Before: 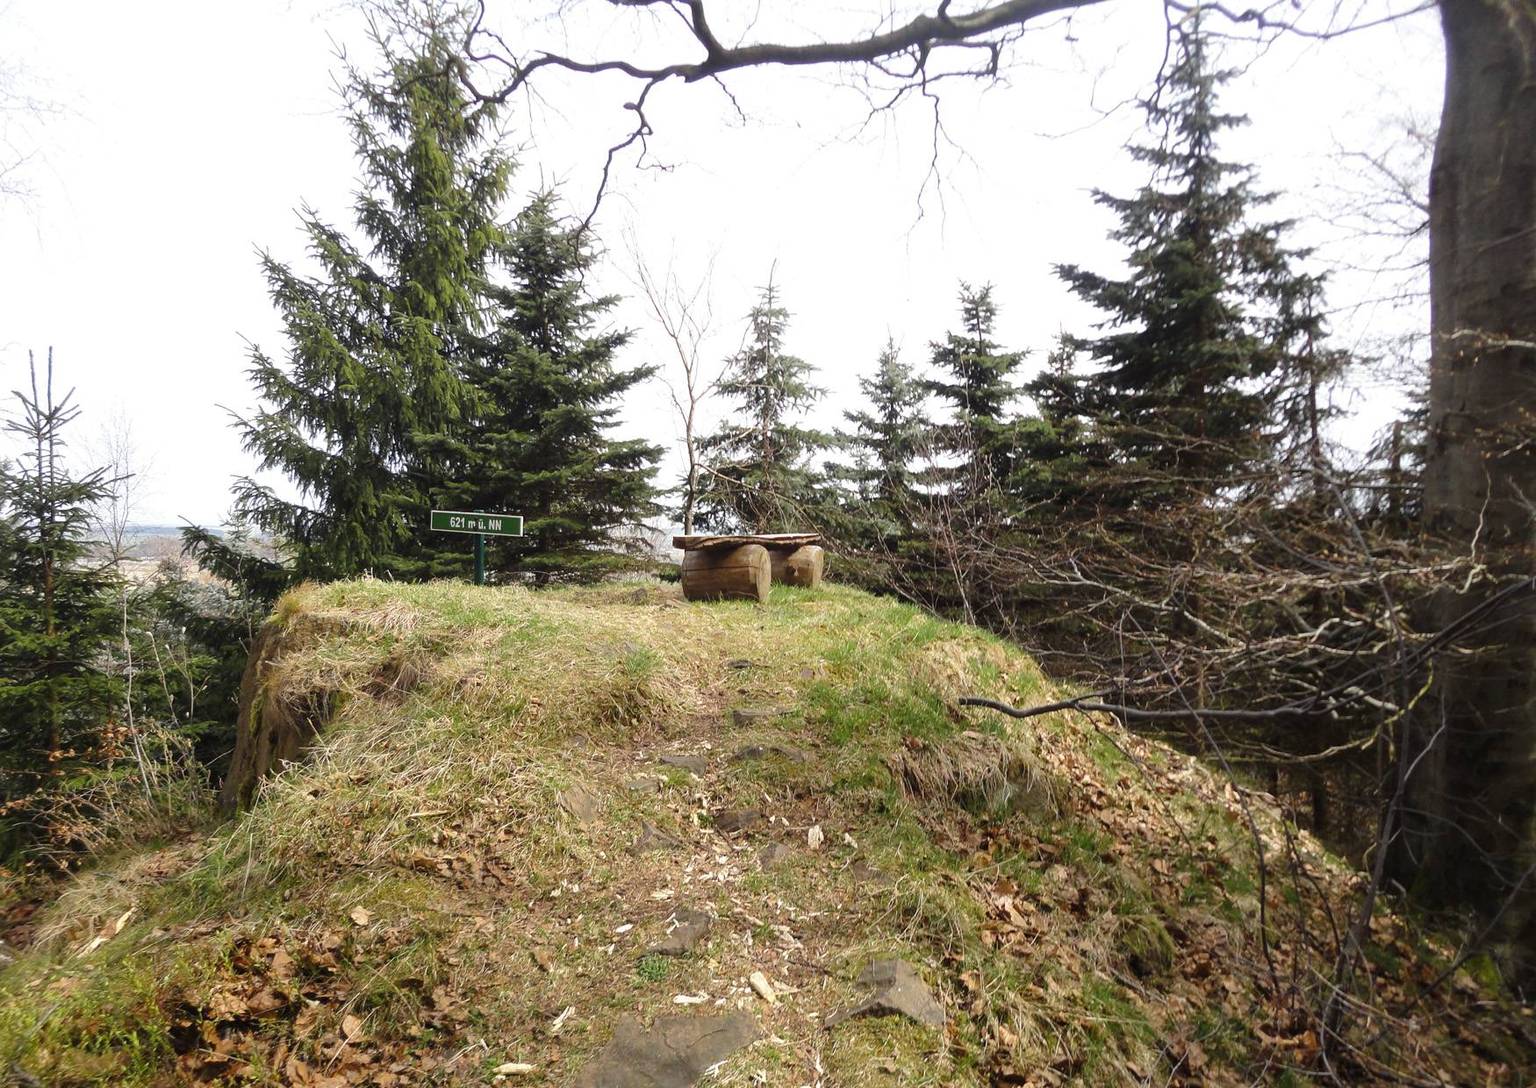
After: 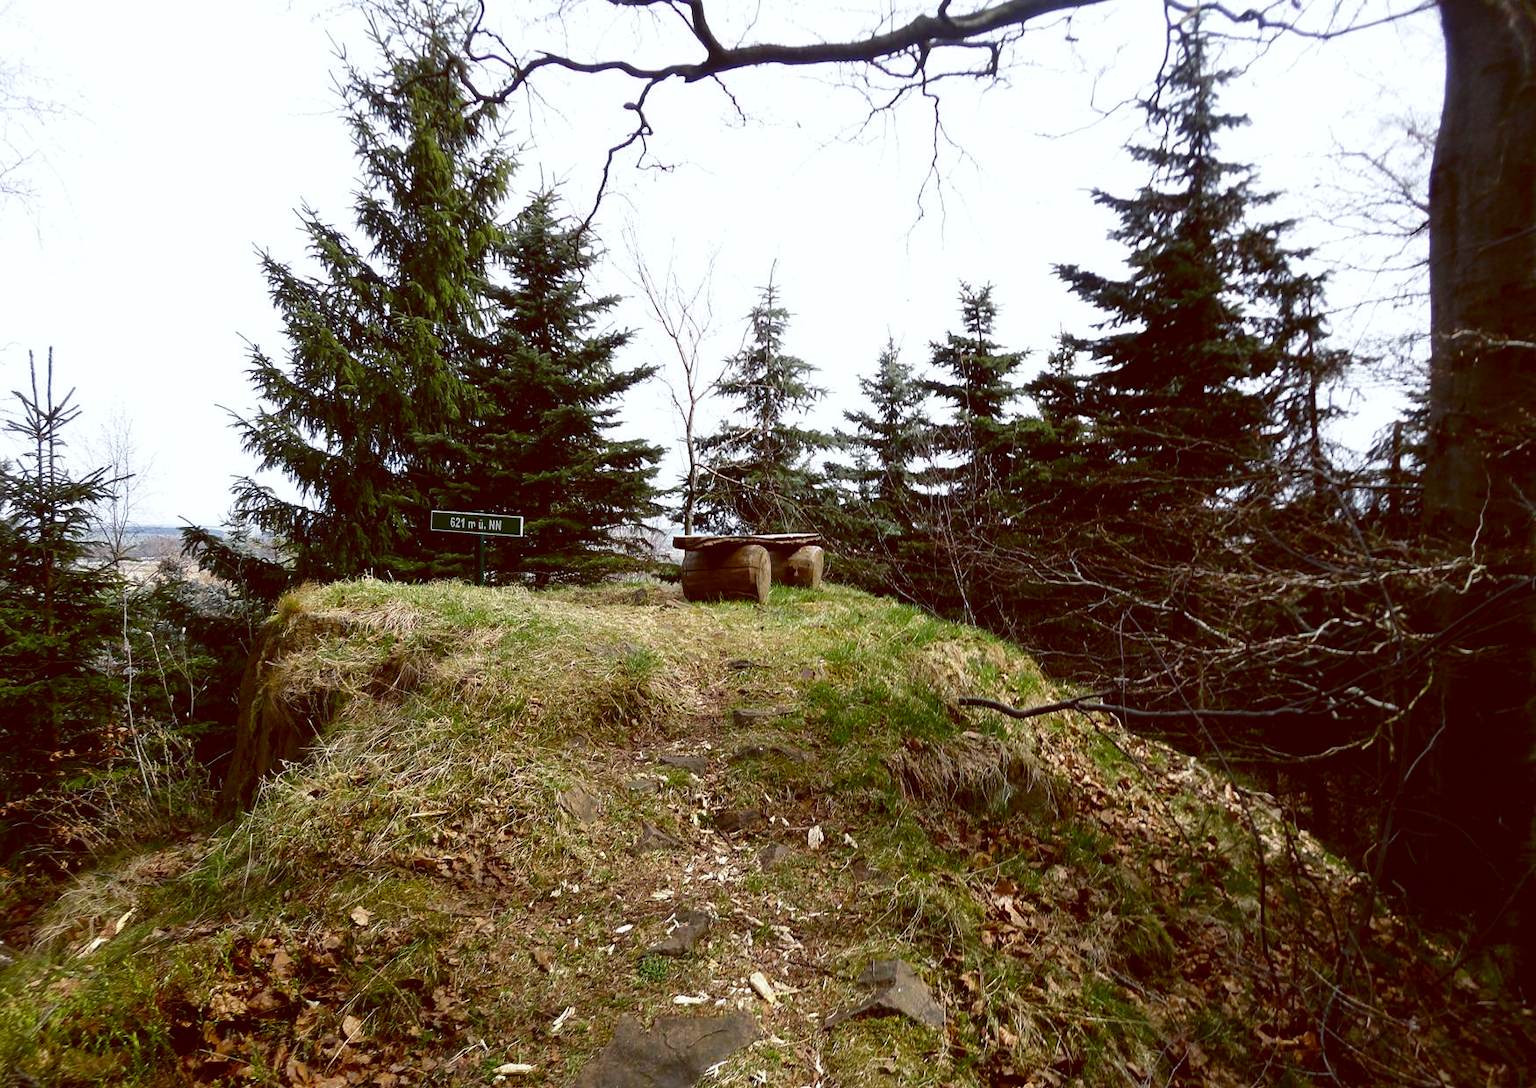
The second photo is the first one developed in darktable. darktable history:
color balance: lift [1, 1.015, 1.004, 0.985], gamma [1, 0.958, 0.971, 1.042], gain [1, 0.956, 0.977, 1.044]
contrast brightness saturation: contrast 0.1, brightness -0.26, saturation 0.14
